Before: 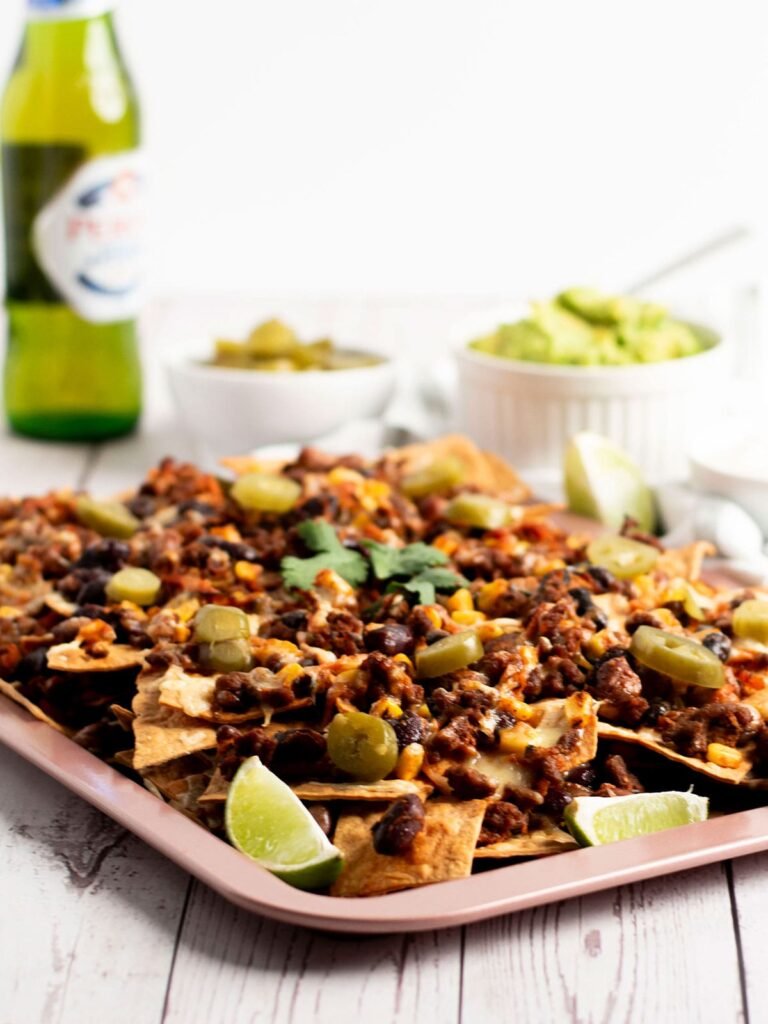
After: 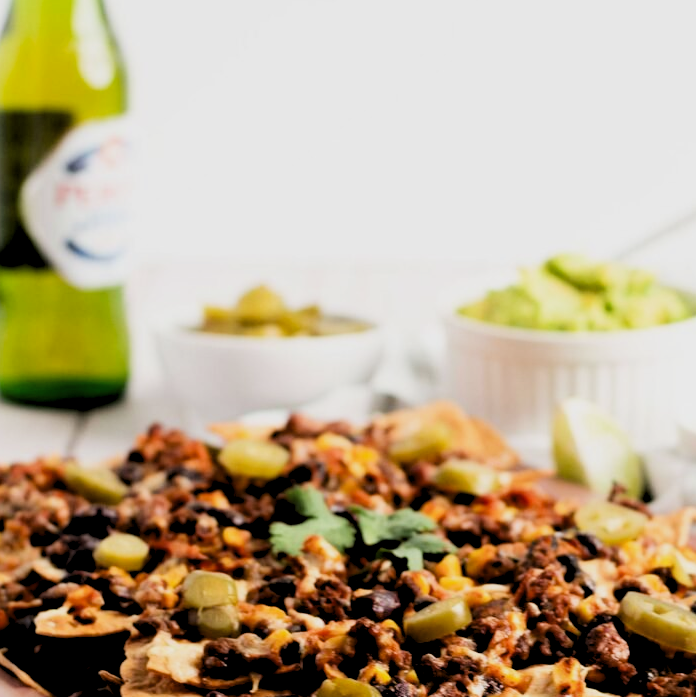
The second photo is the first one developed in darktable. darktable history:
exposure: black level correction 0.005, exposure 0.017 EV, compensate exposure bias true, compensate highlight preservation false
filmic rgb: black relative exposure -7.65 EV, white relative exposure 4.56 EV, hardness 3.61, contrast 1.051
levels: levels [0.062, 0.494, 0.925]
crop: left 1.598%, top 3.41%, right 7.772%, bottom 28.428%
